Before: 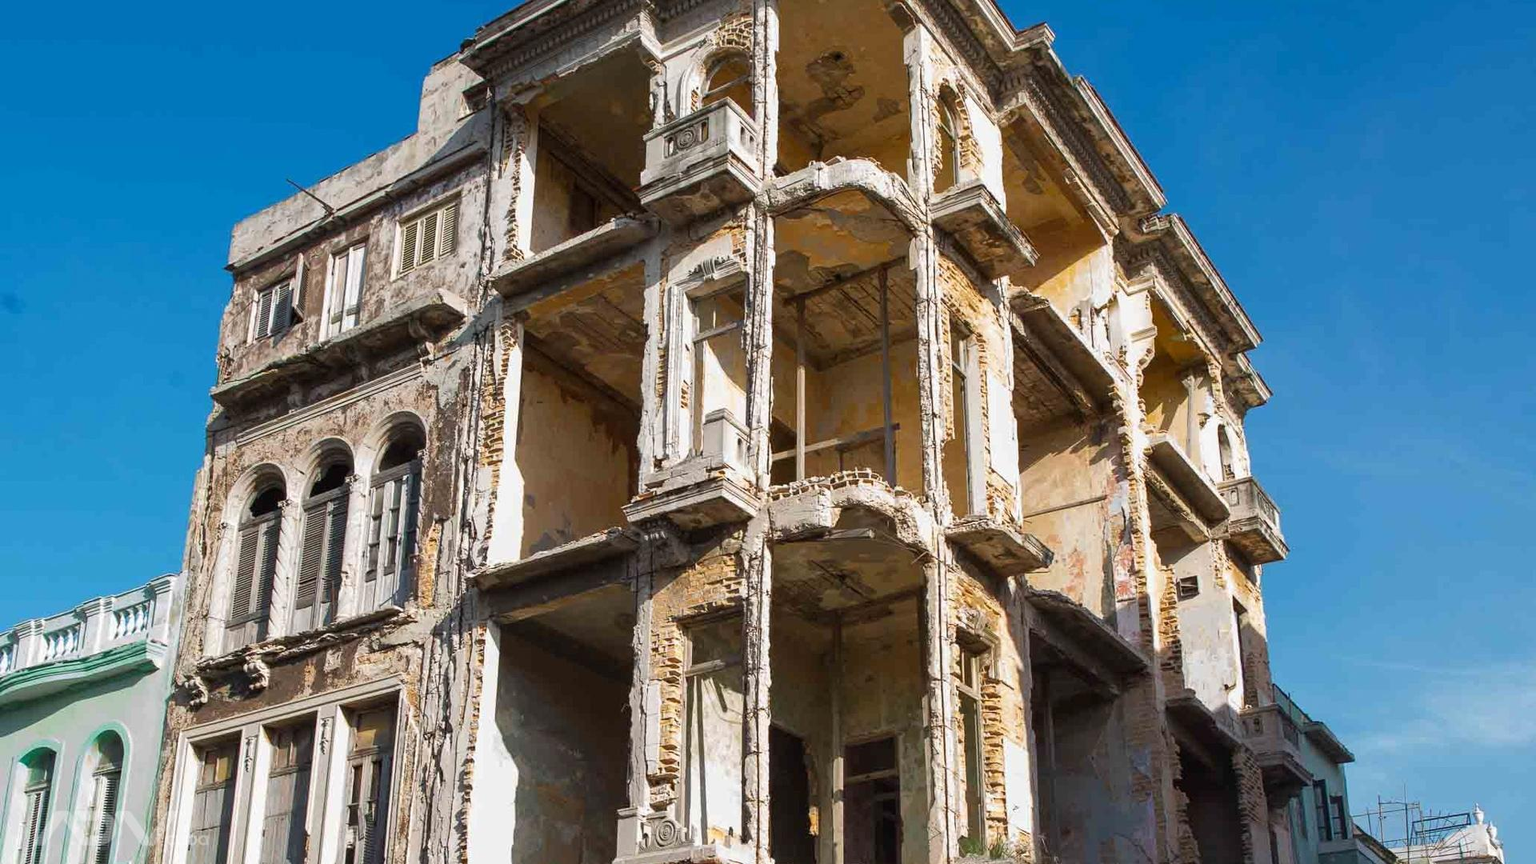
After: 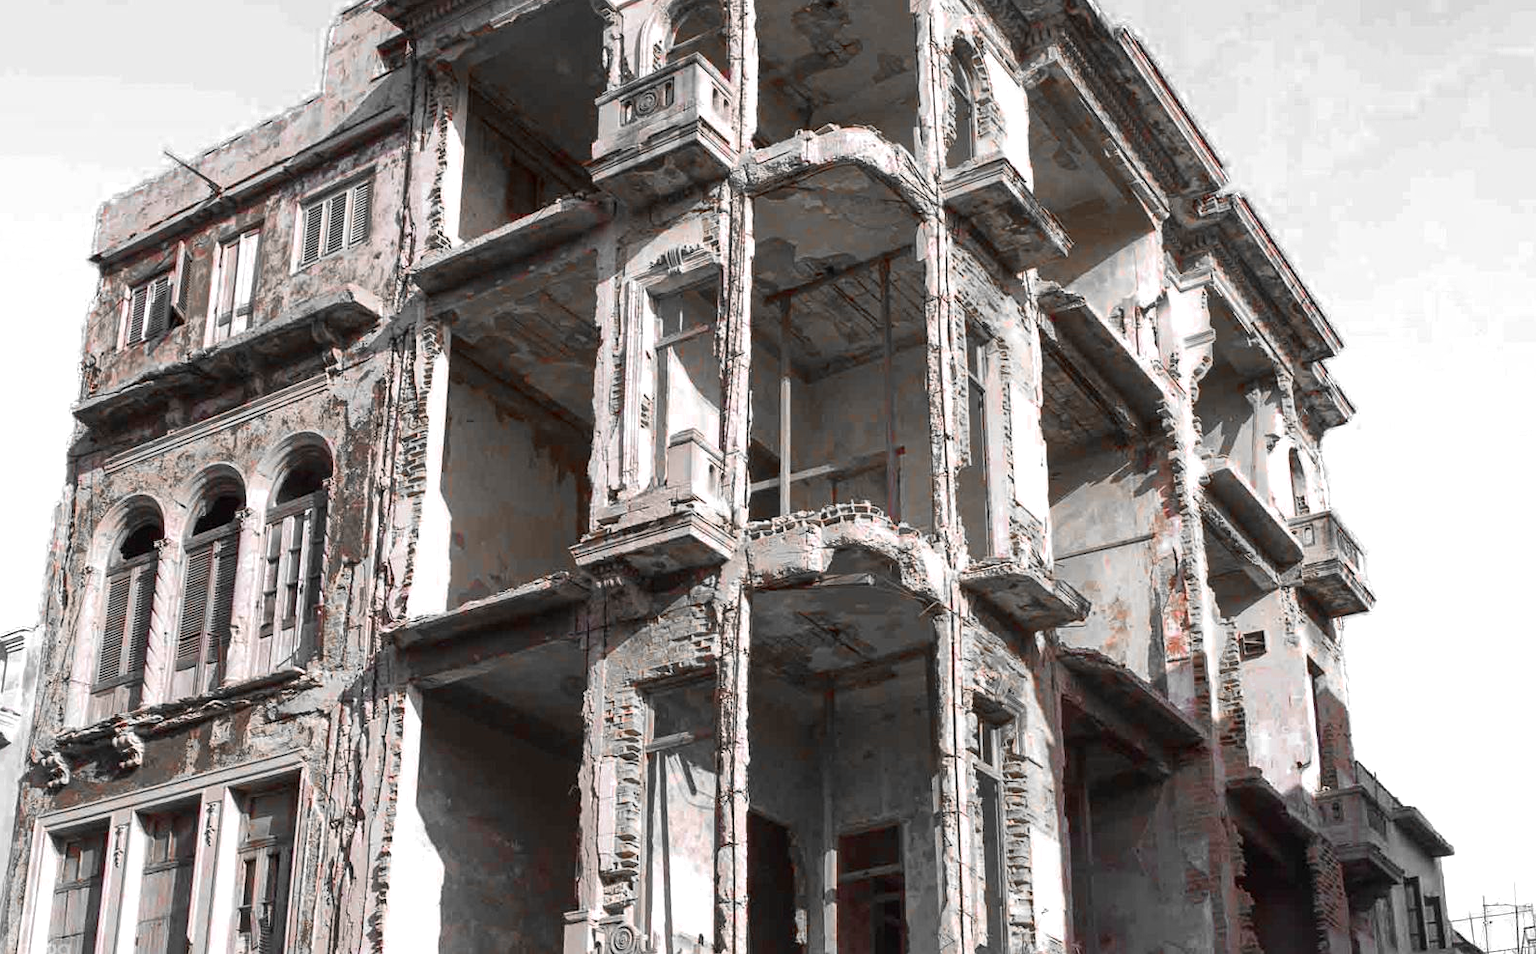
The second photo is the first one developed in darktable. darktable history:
color zones: curves: ch0 [(0, 0.352) (0.143, 0.407) (0.286, 0.386) (0.429, 0.431) (0.571, 0.829) (0.714, 0.853) (0.857, 0.833) (1, 0.352)]; ch1 [(0, 0.604) (0.072, 0.726) (0.096, 0.608) (0.205, 0.007) (0.571, -0.006) (0.839, -0.013) (0.857, -0.012) (1, 0.604)]
exposure: exposure 0.197 EV, compensate highlight preservation false
white balance: red 1.009, blue 1.027
crop: left 9.807%, top 6.259%, right 7.334%, bottom 2.177%
